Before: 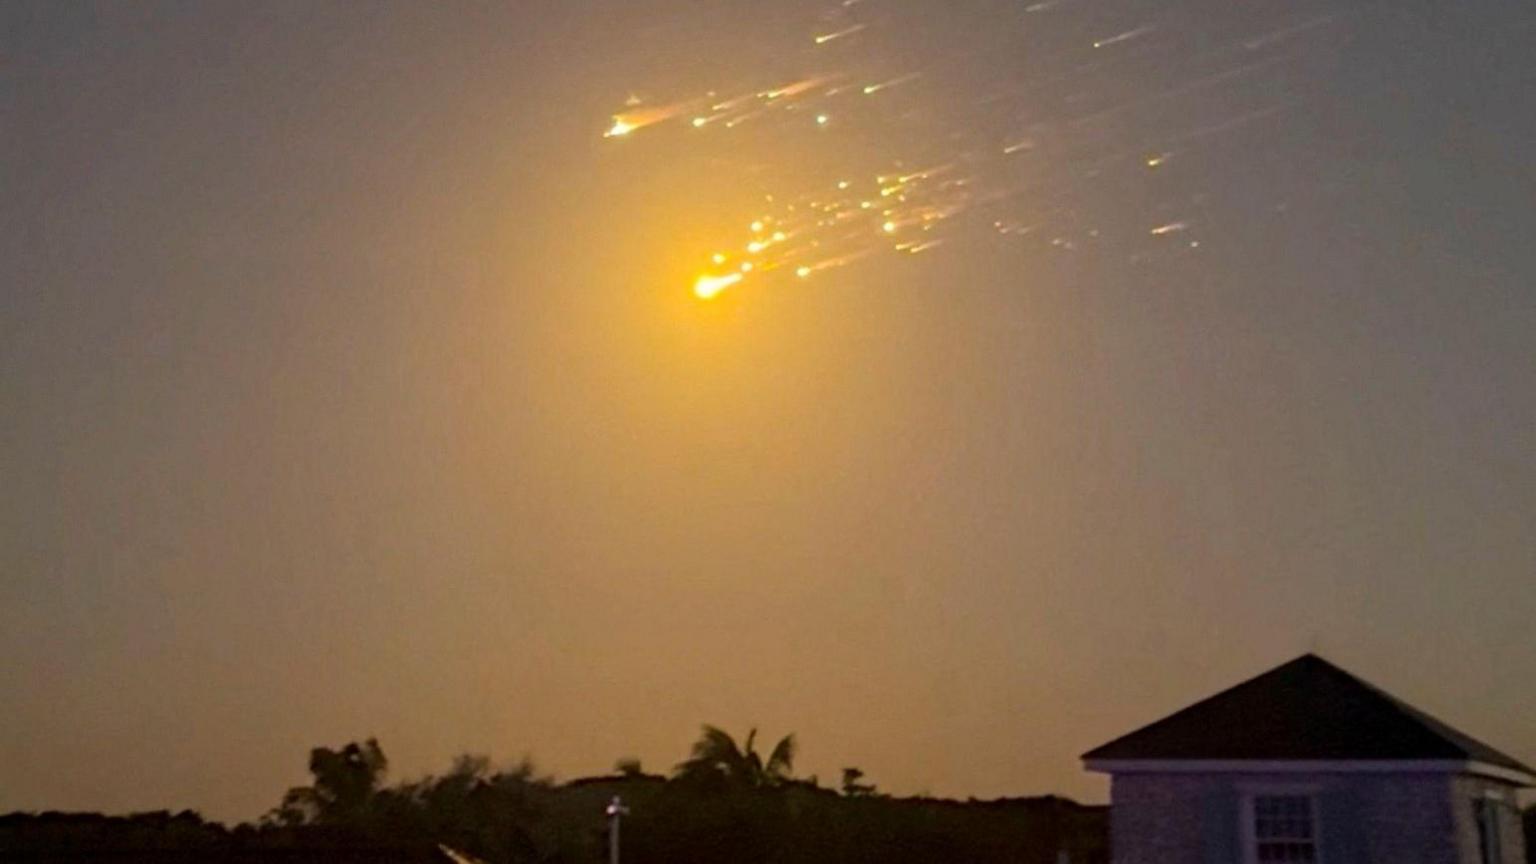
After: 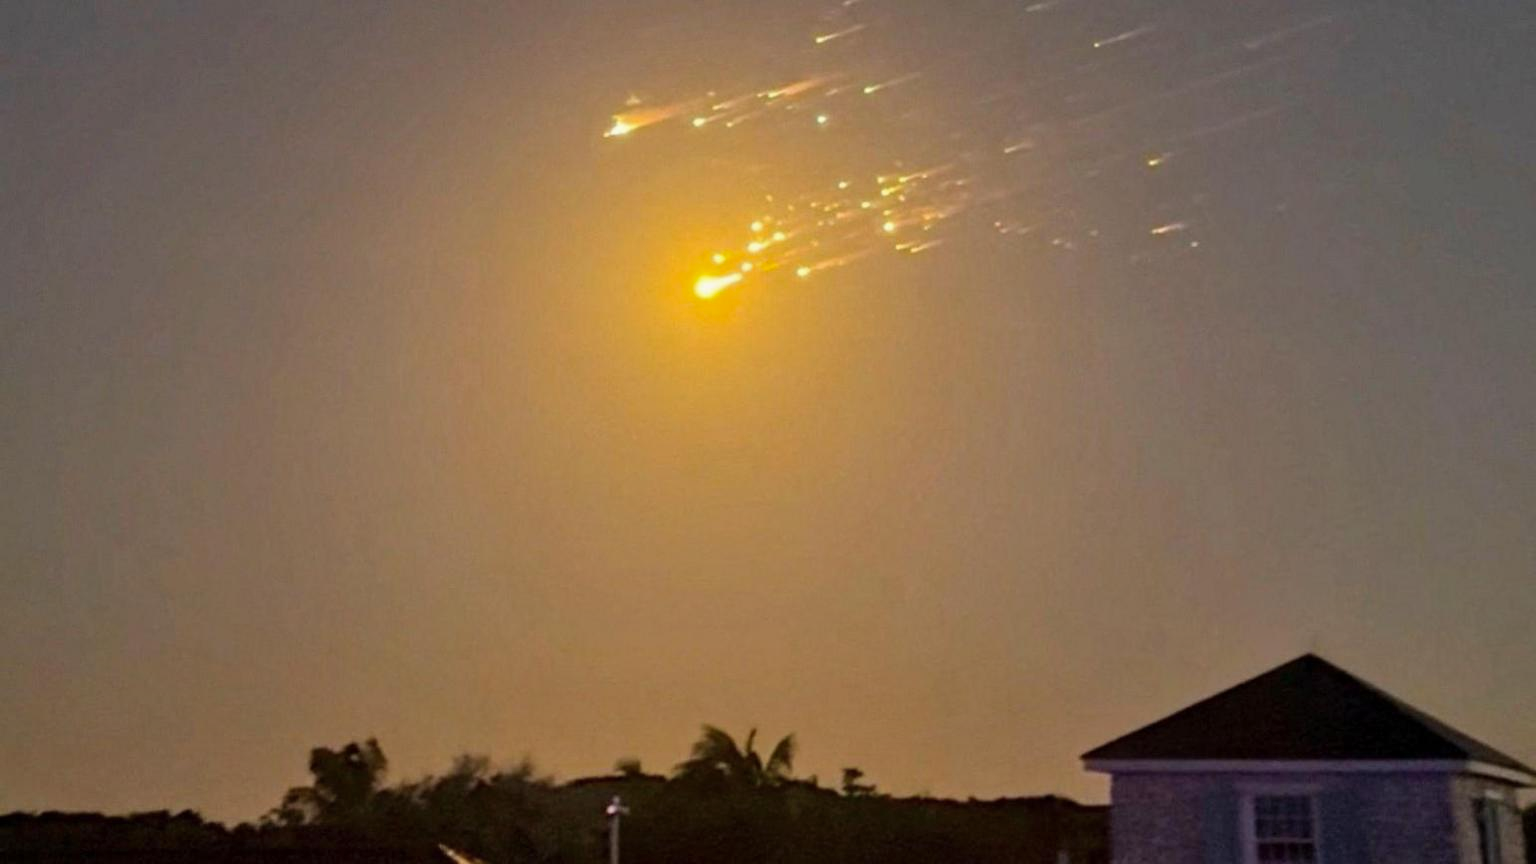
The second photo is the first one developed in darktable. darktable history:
shadows and highlights: shadows 43.53, white point adjustment -1.6, soften with gaussian
